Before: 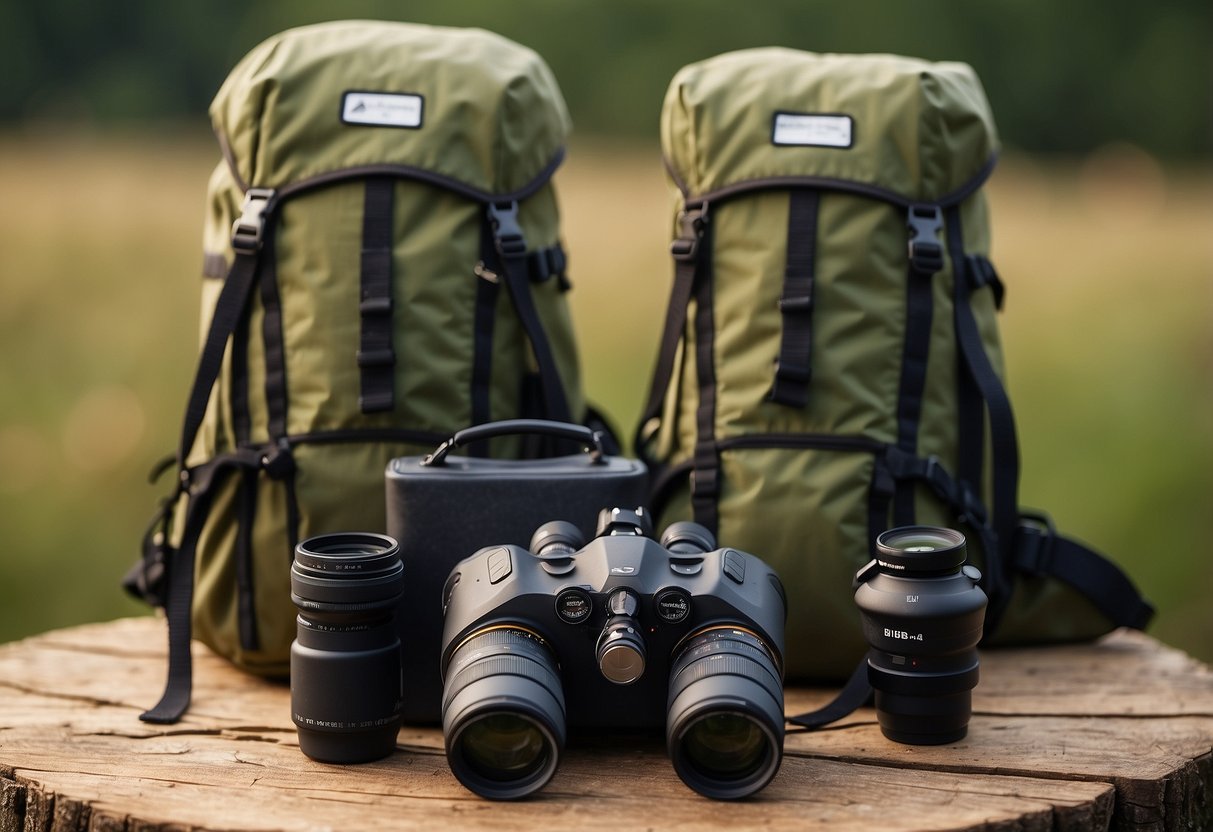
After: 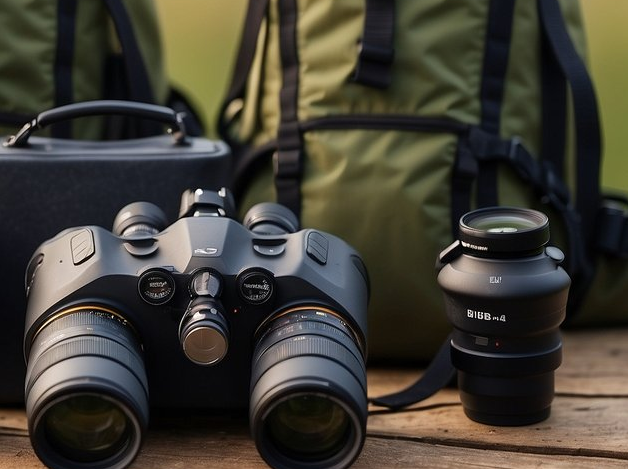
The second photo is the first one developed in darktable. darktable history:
crop: left 34.396%, top 38.405%, right 13.8%, bottom 5.143%
